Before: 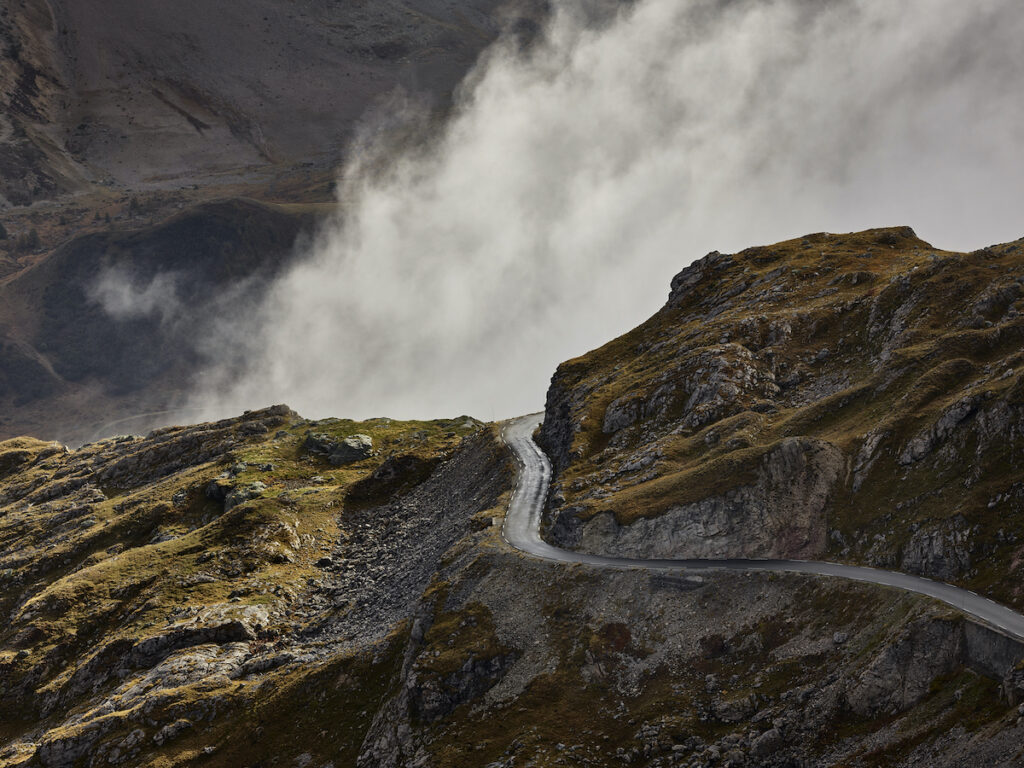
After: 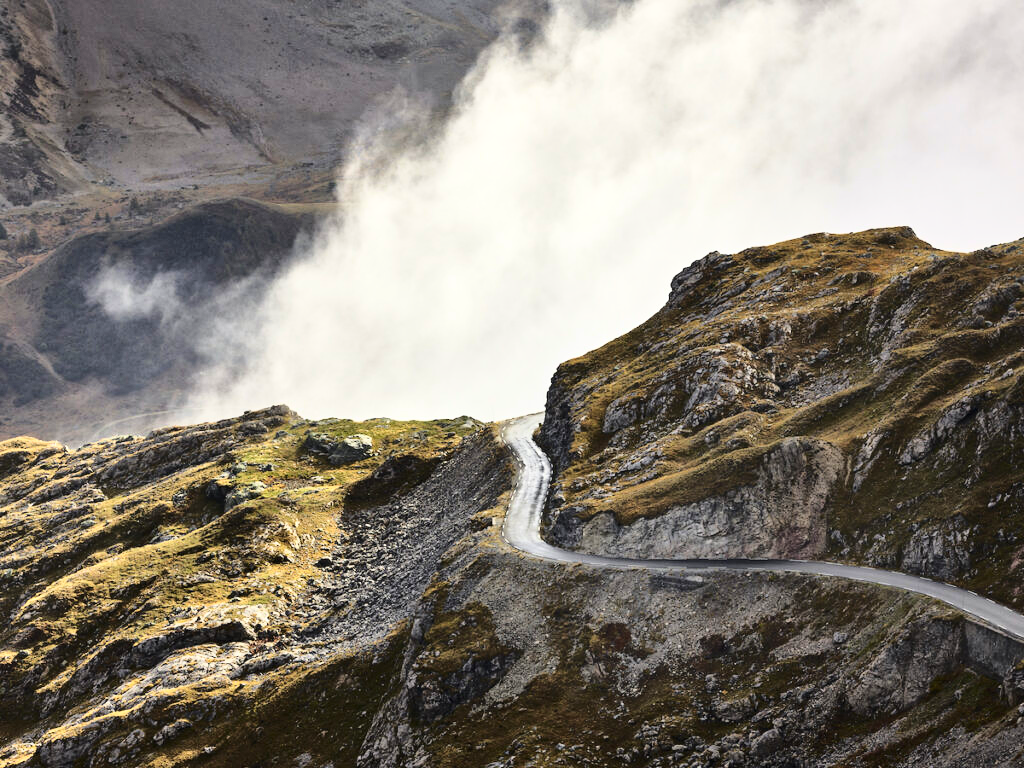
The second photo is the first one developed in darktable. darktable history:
base curve: curves: ch0 [(0, 0) (0.028, 0.03) (0.121, 0.232) (0.46, 0.748) (0.859, 0.968) (1, 1)]
exposure: exposure 0.669 EV, compensate highlight preservation false
